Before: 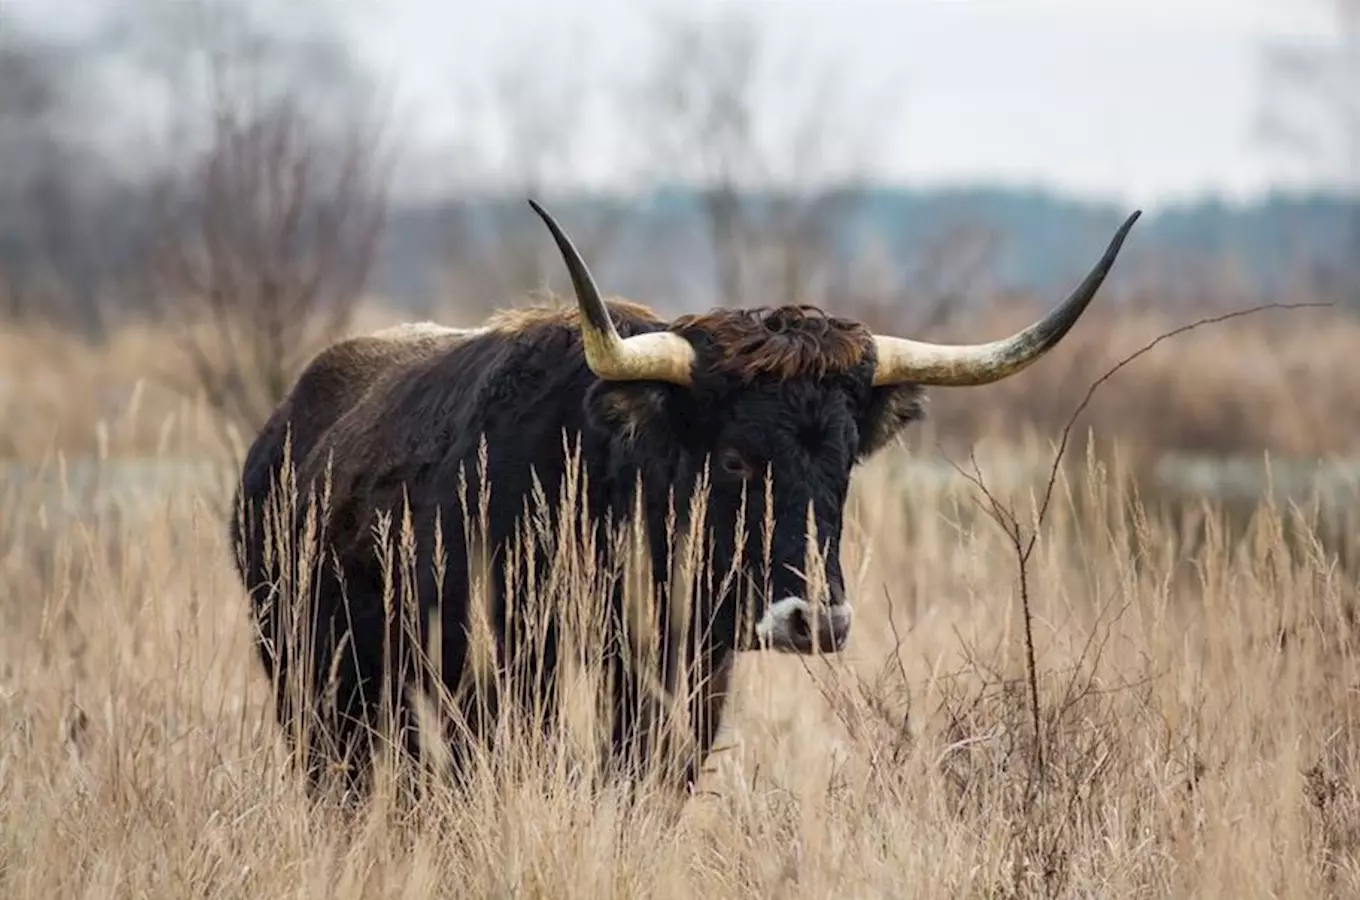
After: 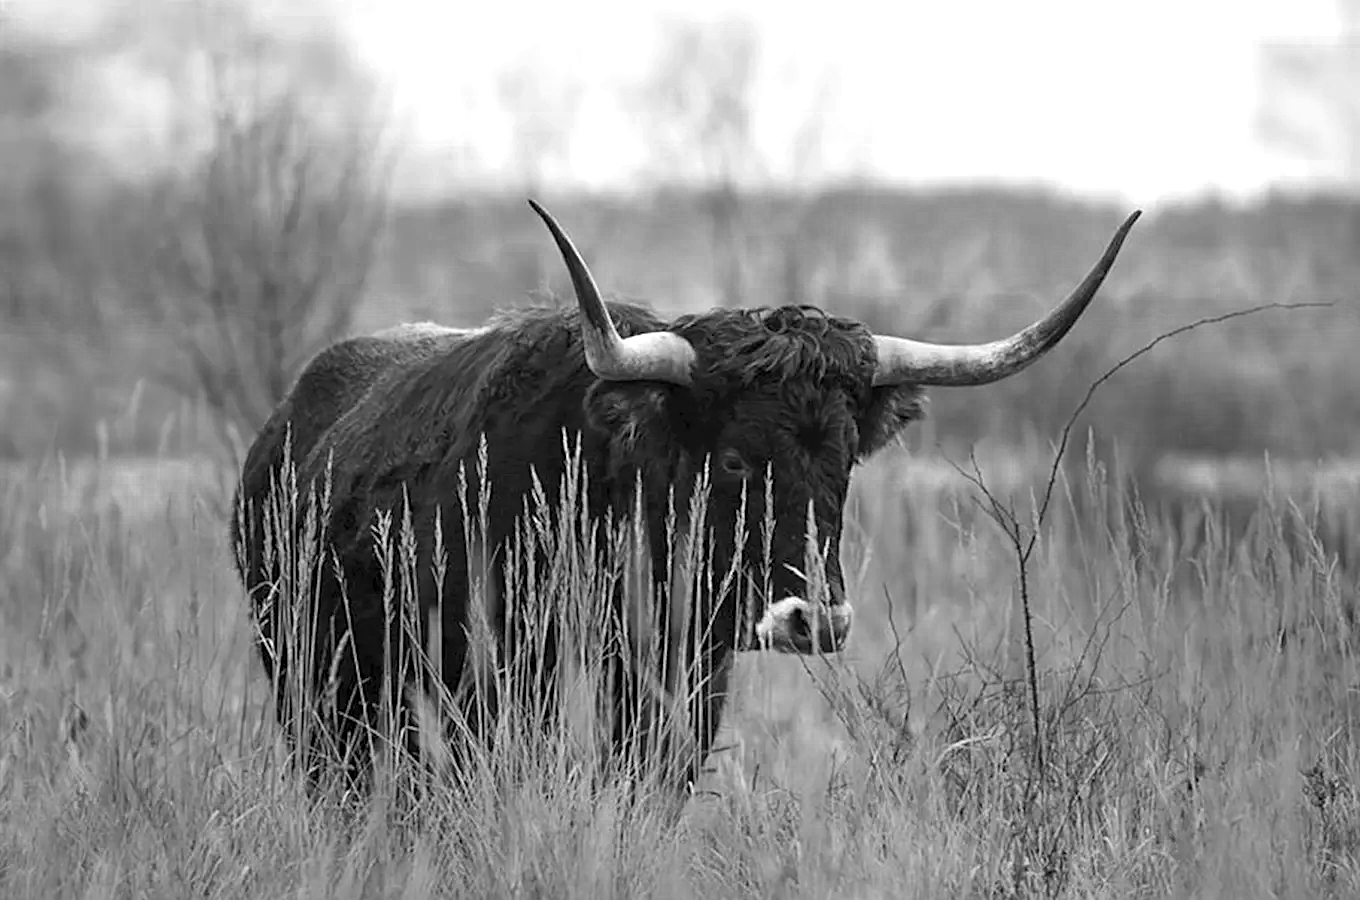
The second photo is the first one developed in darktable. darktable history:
exposure: exposure 0.566 EV, compensate highlight preservation false
color zones: curves: ch0 [(0.002, 0.429) (0.121, 0.212) (0.198, 0.113) (0.276, 0.344) (0.331, 0.541) (0.41, 0.56) (0.482, 0.289) (0.619, 0.227) (0.721, 0.18) (0.821, 0.435) (0.928, 0.555) (1, 0.587)]; ch1 [(0, 0) (0.143, 0) (0.286, 0) (0.429, 0) (0.571, 0) (0.714, 0) (0.857, 0)]
sharpen: on, module defaults
